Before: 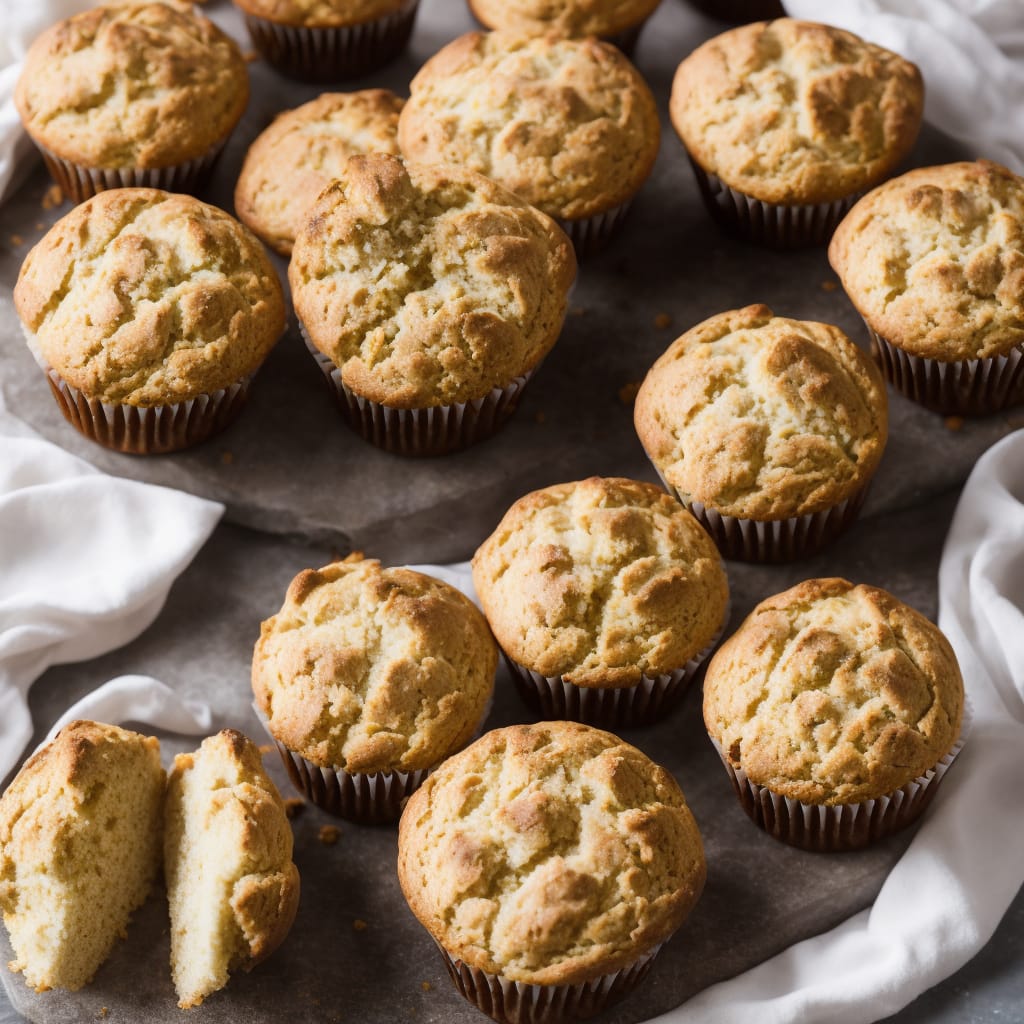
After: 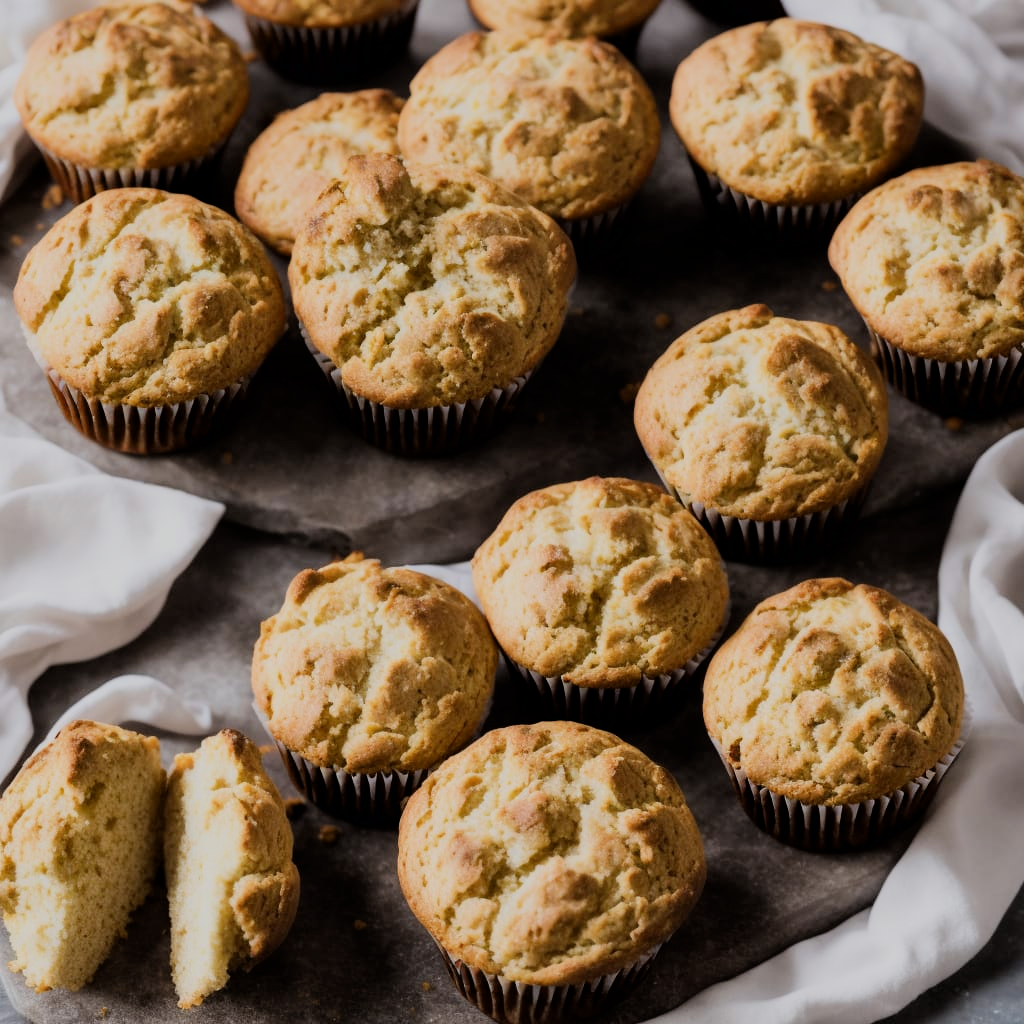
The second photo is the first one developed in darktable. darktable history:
contrast equalizer: octaves 7, y [[0.6 ×6], [0.55 ×6], [0 ×6], [0 ×6], [0 ×6]], mix 0.3
filmic rgb: black relative exposure -7.15 EV, white relative exposure 5.36 EV, hardness 3.02, color science v6 (2022)
